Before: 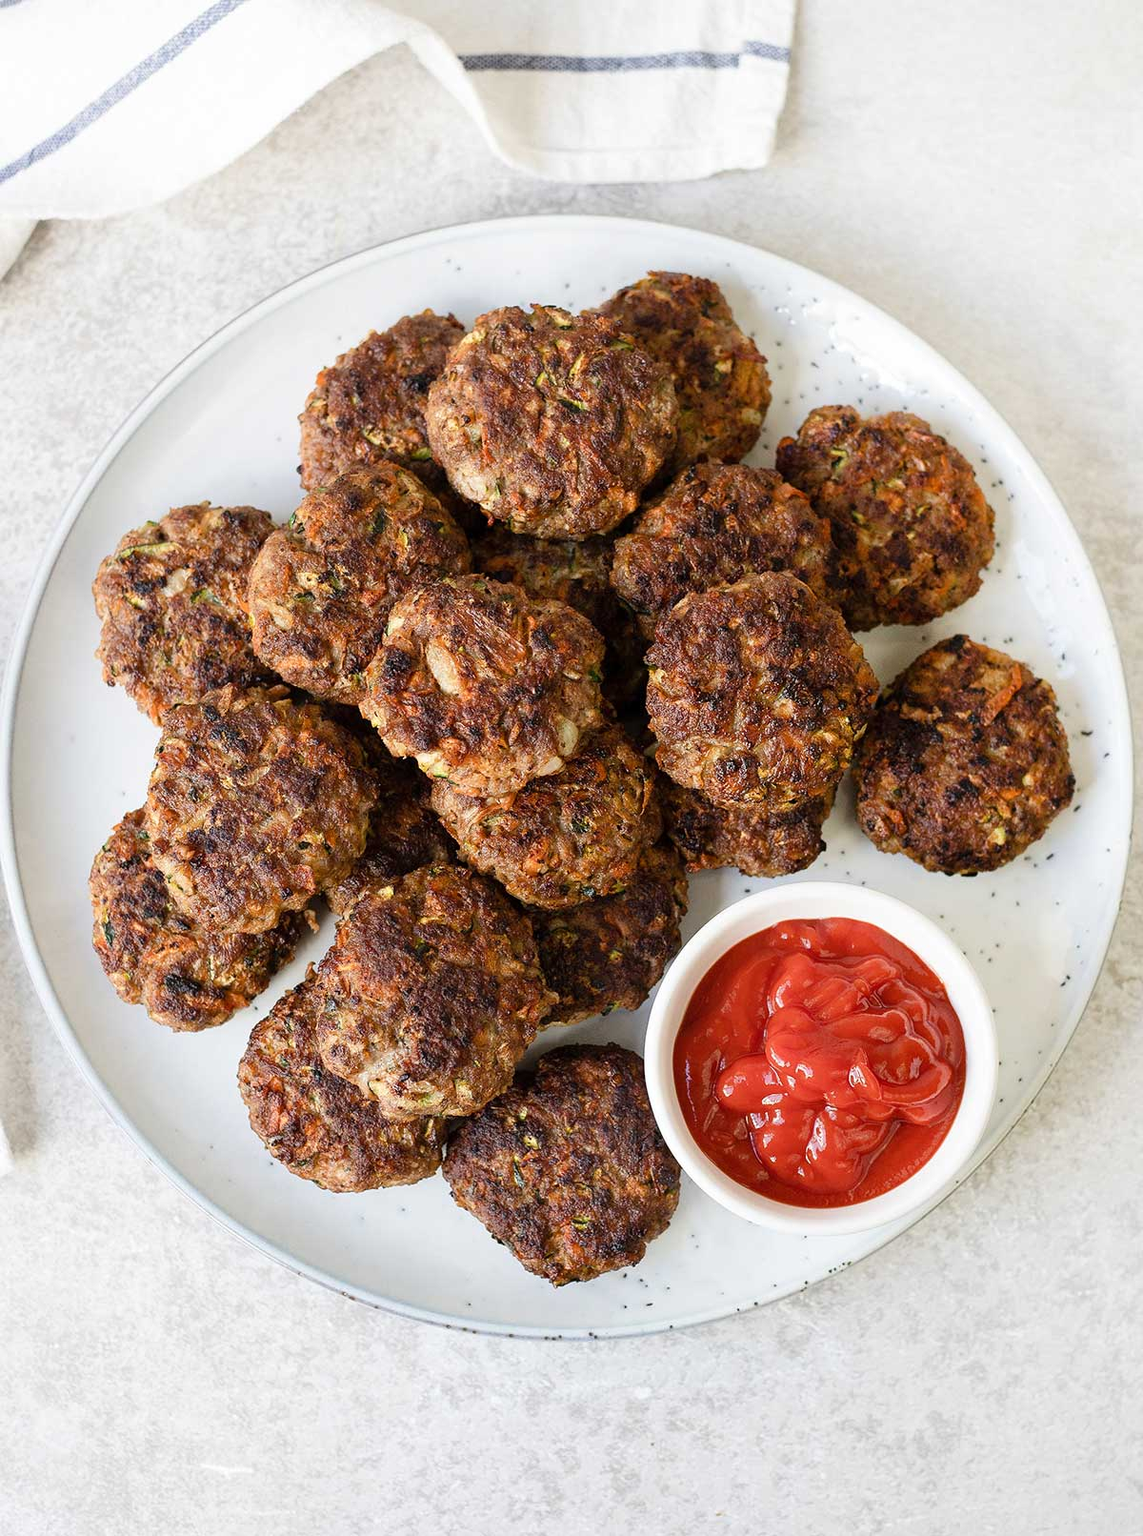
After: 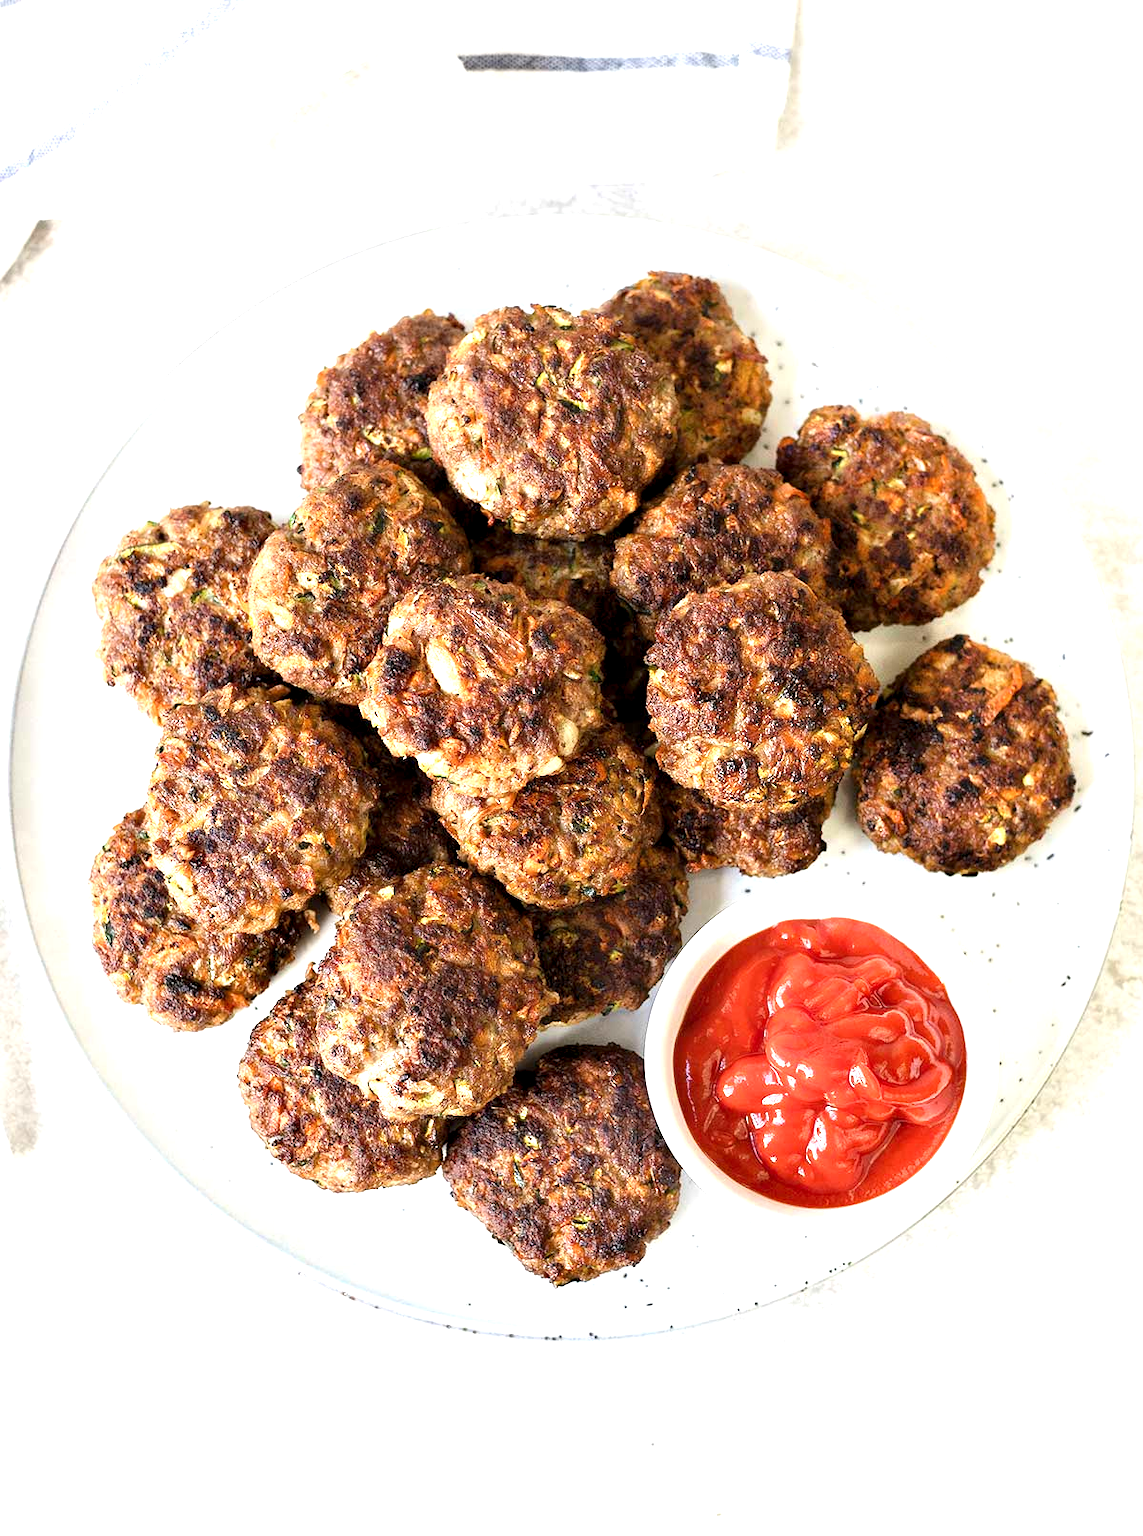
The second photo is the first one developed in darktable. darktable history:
contrast equalizer: y [[0.514, 0.573, 0.581, 0.508, 0.5, 0.5], [0.5 ×6], [0.5 ×6], [0 ×6], [0 ×6]], mix 0.79
exposure: exposure 0.95 EV, compensate highlight preservation false
